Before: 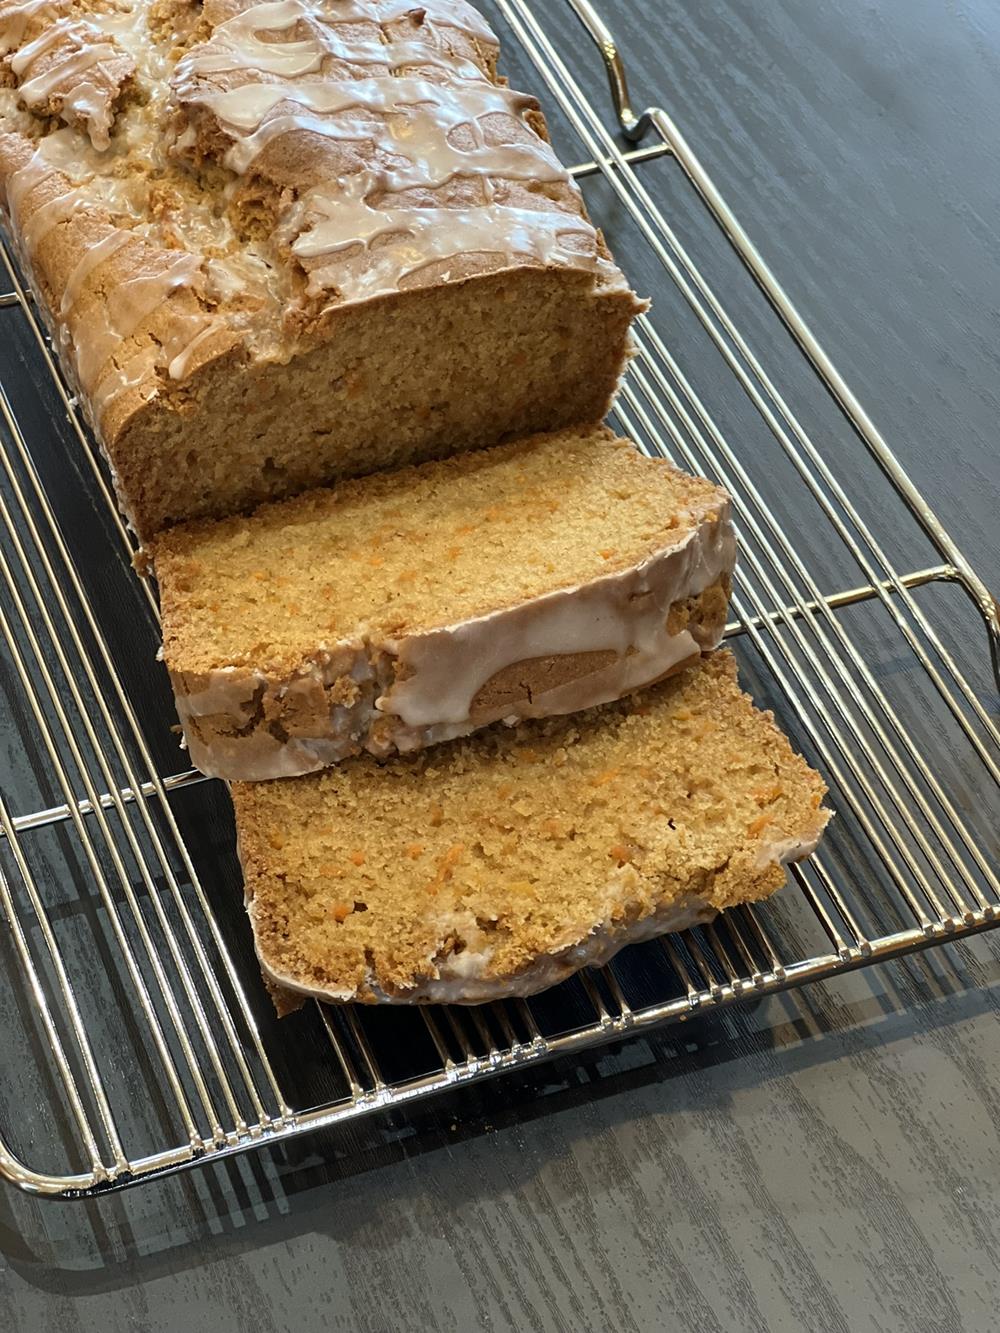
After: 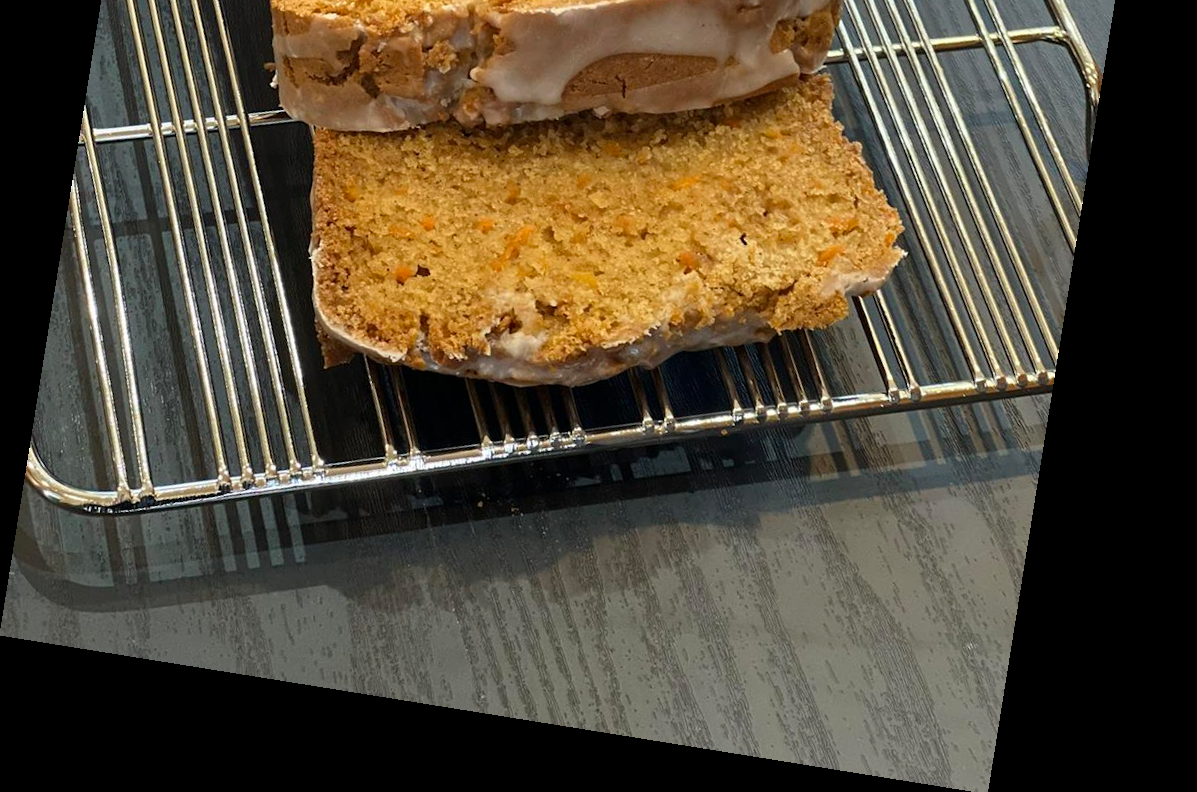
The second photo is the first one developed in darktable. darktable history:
crop and rotate: top 46.237%
rotate and perspective: rotation 9.12°, automatic cropping off
